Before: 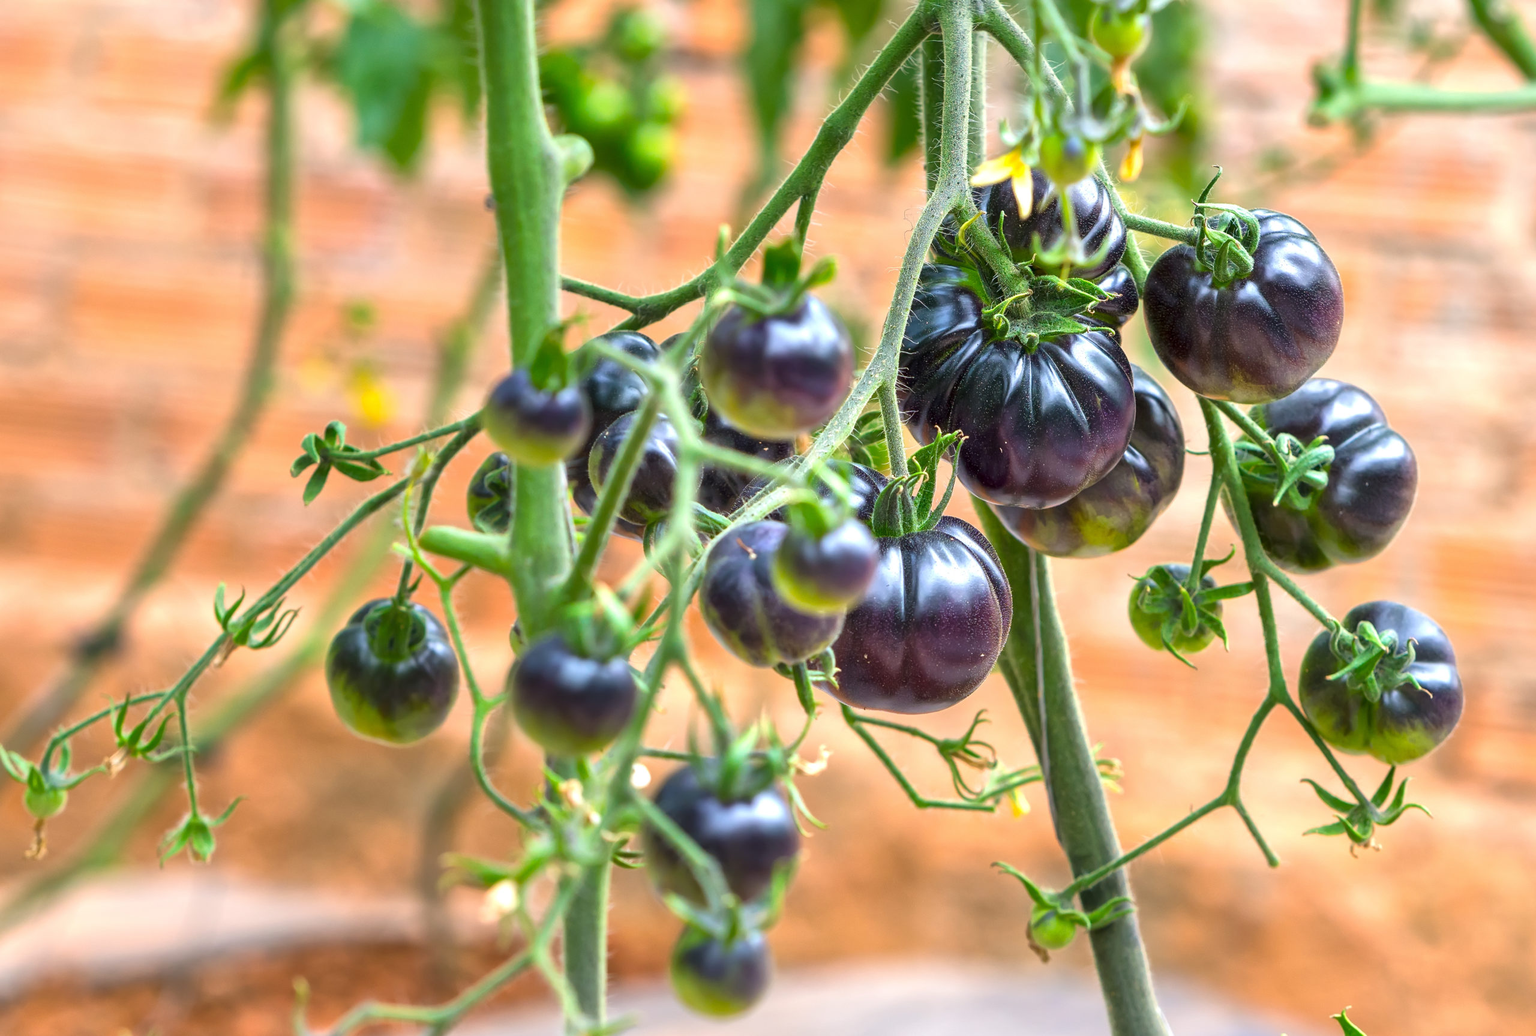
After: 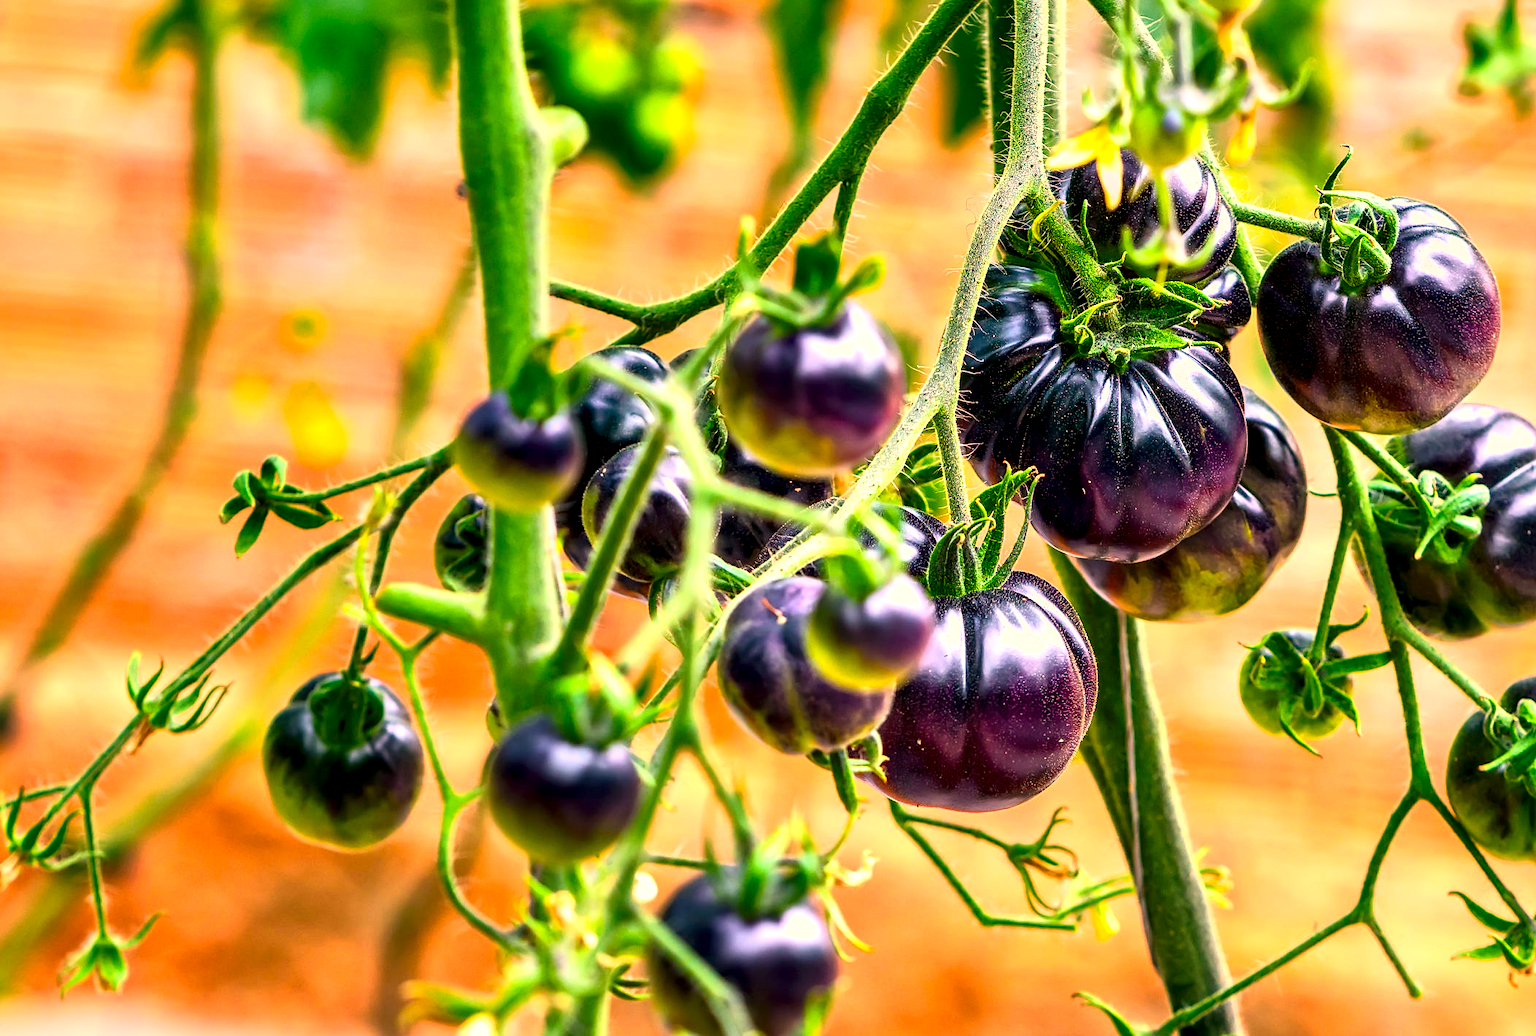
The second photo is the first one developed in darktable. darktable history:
color balance rgb: perceptual saturation grading › global saturation 20%, global vibrance 20%
crop and rotate: left 7.196%, top 4.574%, right 10.605%, bottom 13.178%
exposure: compensate highlight preservation false
tone curve: curves: ch0 [(0, 0) (0.139, 0.067) (0.319, 0.269) (0.498, 0.505) (0.725, 0.824) (0.864, 0.945) (0.985, 1)]; ch1 [(0, 0) (0.291, 0.197) (0.456, 0.426) (0.495, 0.488) (0.557, 0.578) (0.599, 0.644) (0.702, 0.786) (1, 1)]; ch2 [(0, 0) (0.125, 0.089) (0.353, 0.329) (0.447, 0.43) (0.557, 0.566) (0.63, 0.667) (1, 1)], color space Lab, independent channels, preserve colors none
local contrast: detail 135%, midtone range 0.75
color correction: highlights a* 21.16, highlights b* 19.61
sharpen: radius 1.458, amount 0.398, threshold 1.271
contrast brightness saturation: saturation -0.05
